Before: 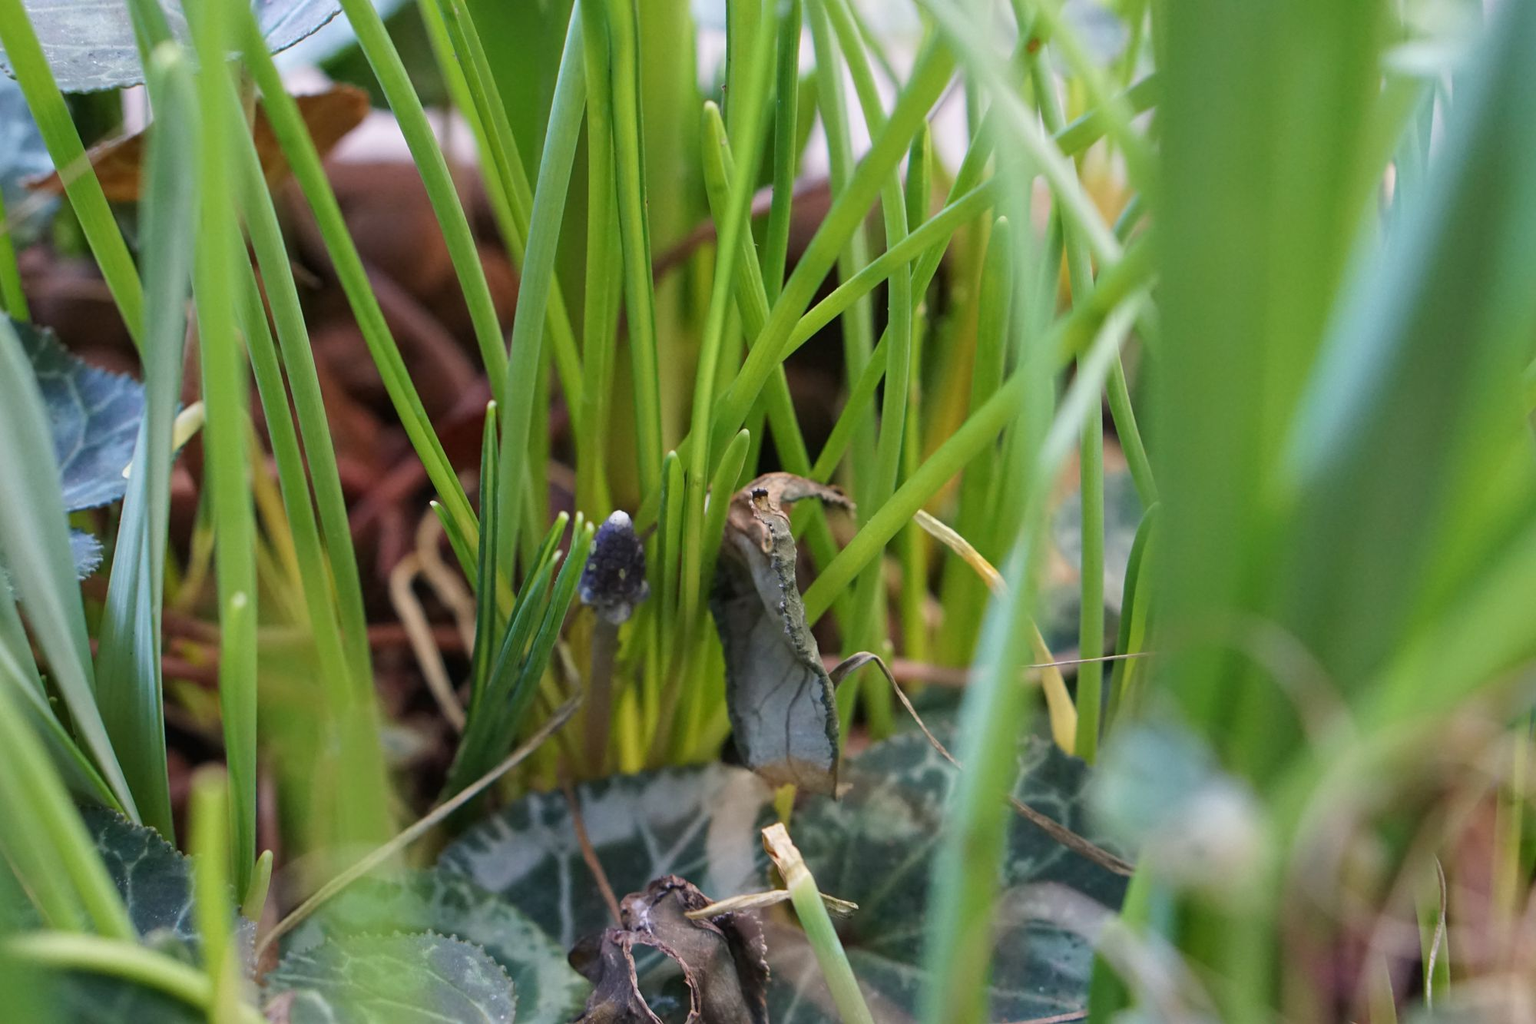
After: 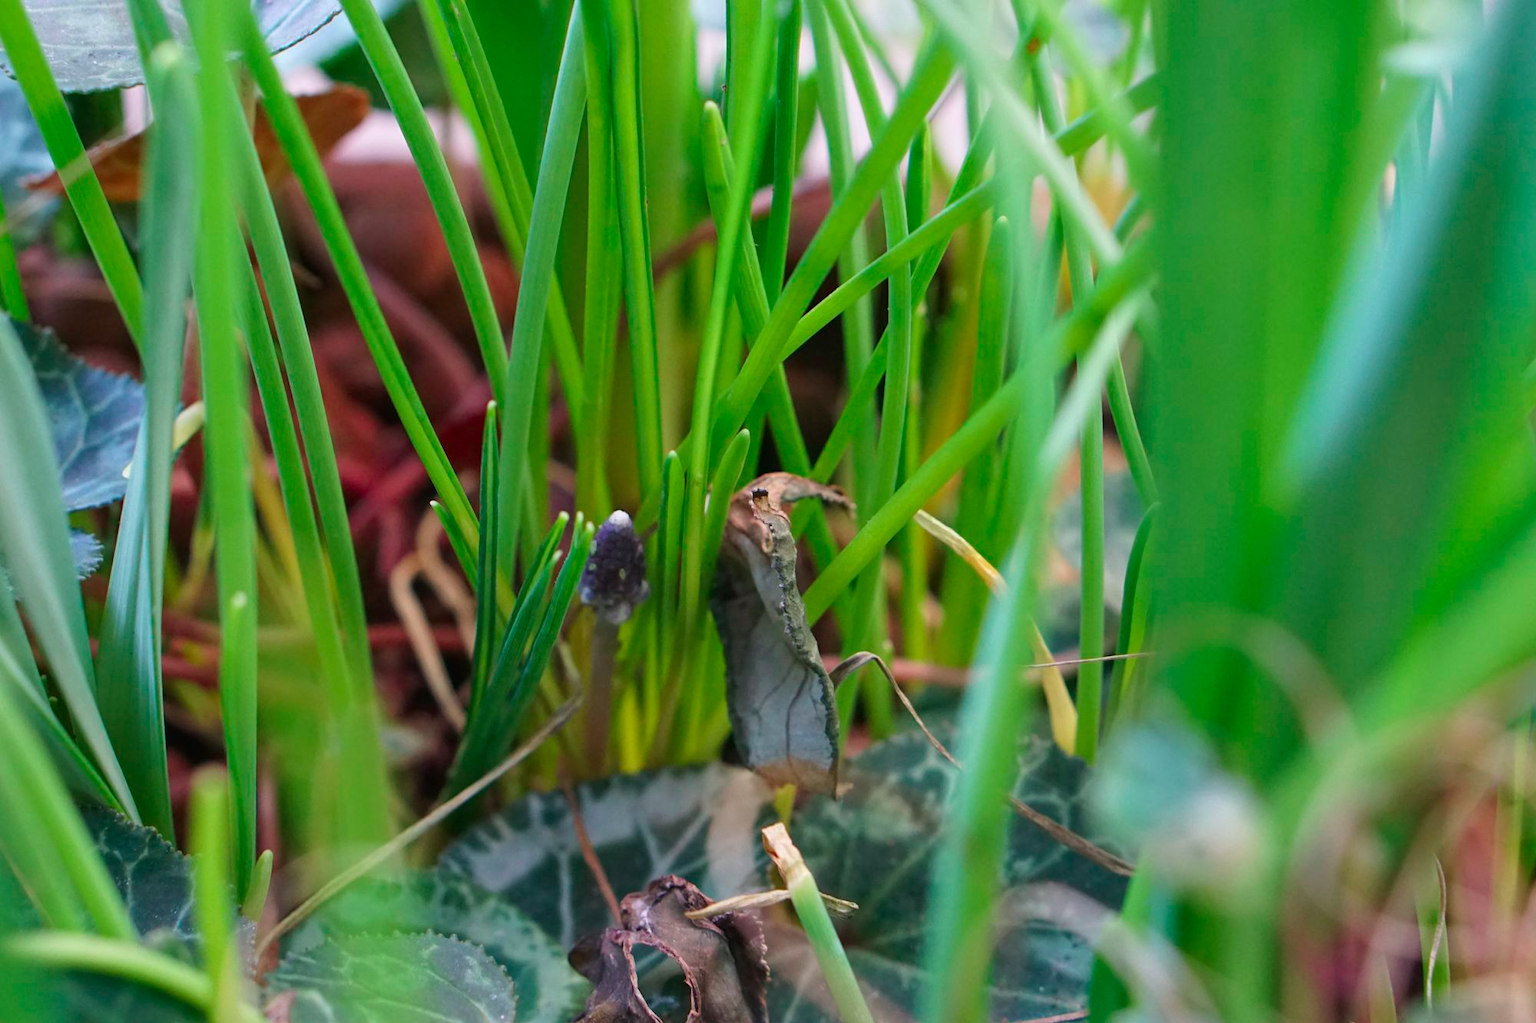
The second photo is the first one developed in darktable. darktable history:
color contrast: green-magenta contrast 1.73, blue-yellow contrast 1.15
exposure: compensate highlight preservation false
tone equalizer: on, module defaults
